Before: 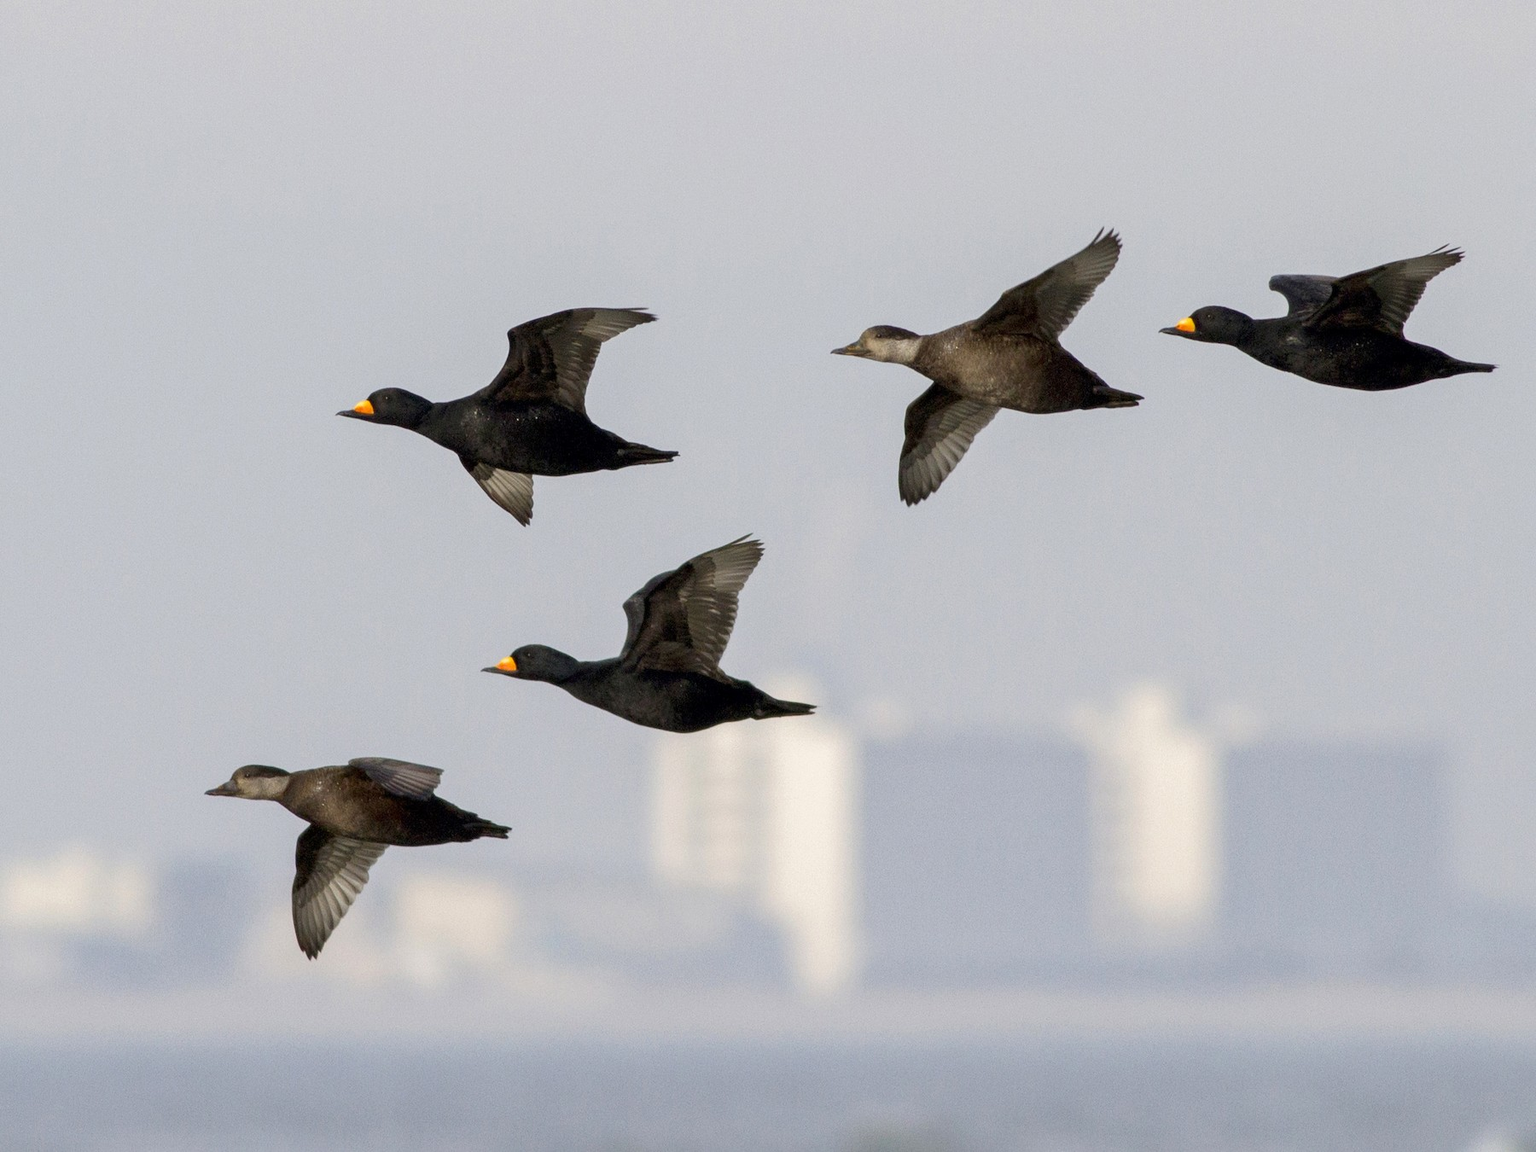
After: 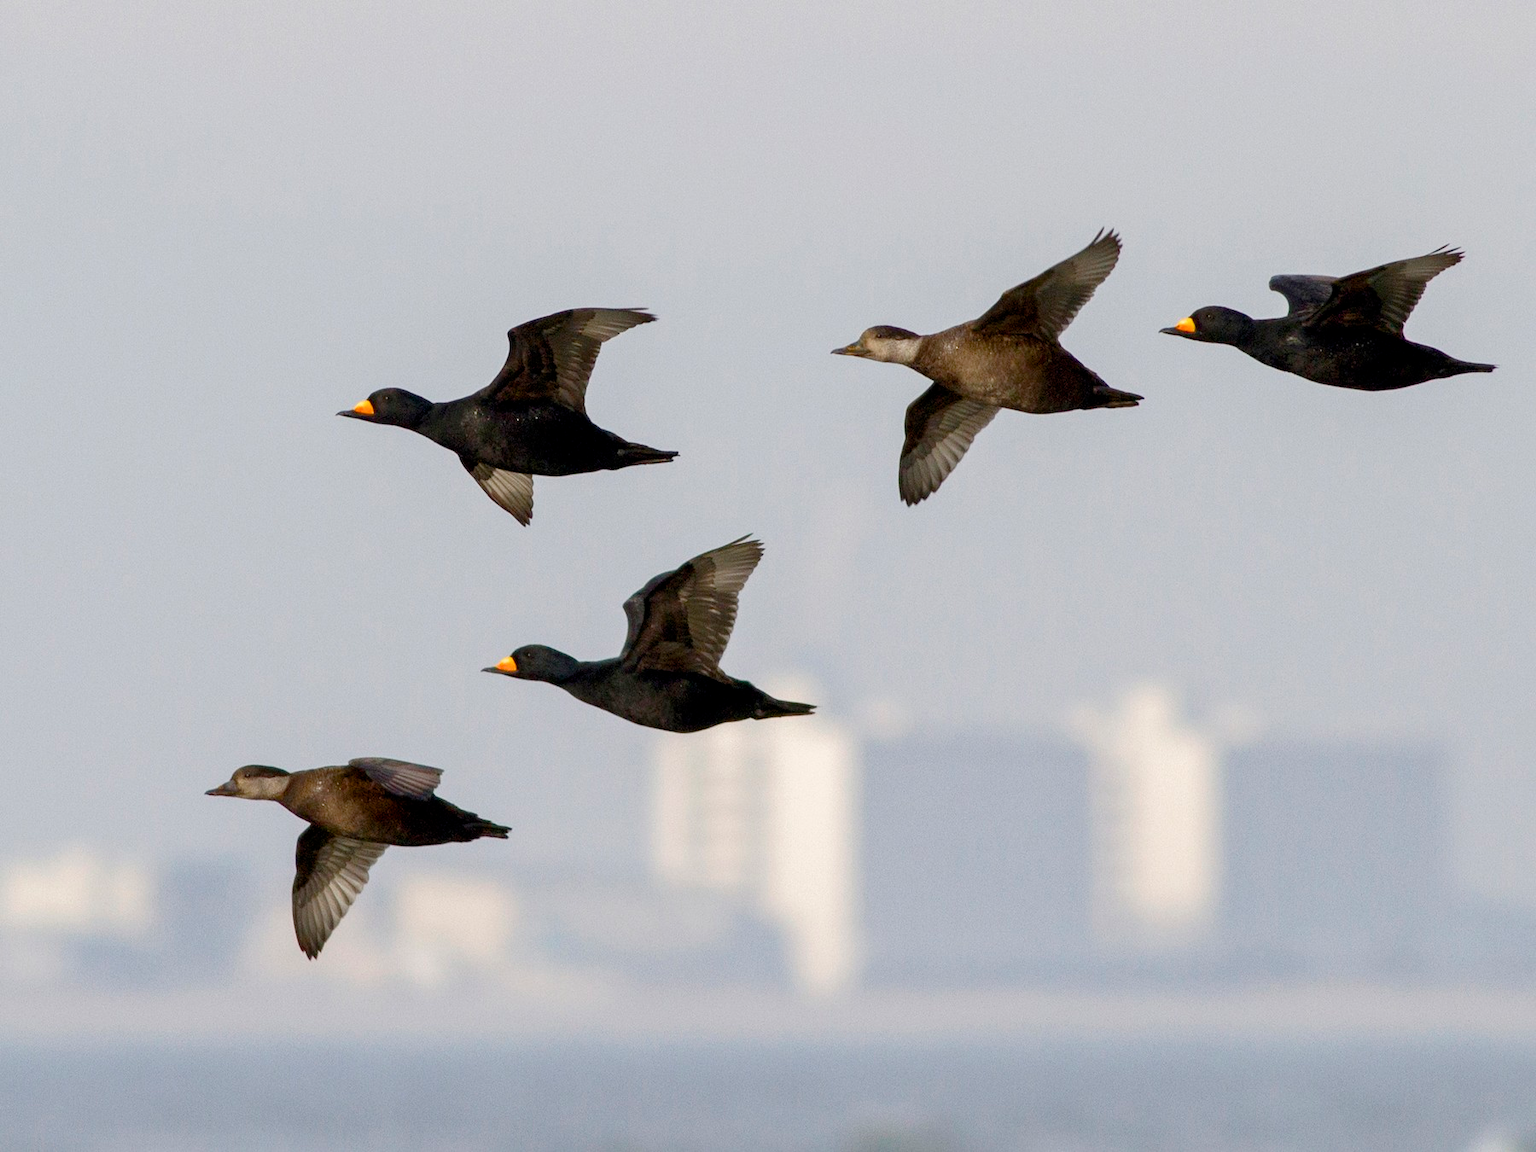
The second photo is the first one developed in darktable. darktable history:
color balance rgb: perceptual saturation grading › global saturation 20%, perceptual saturation grading › highlights -25.751%, perceptual saturation grading › shadows 24.12%
